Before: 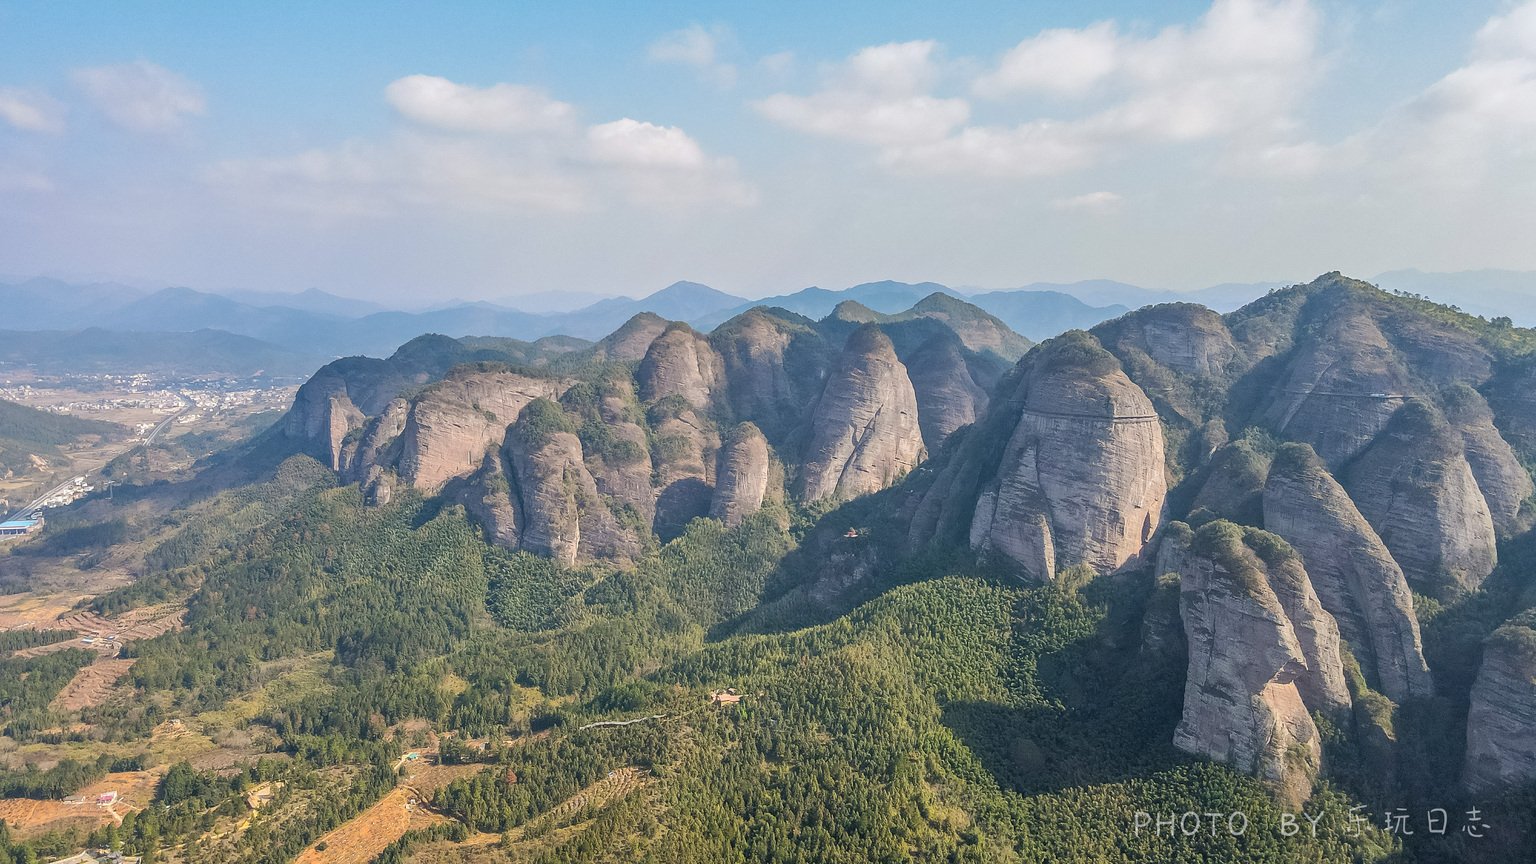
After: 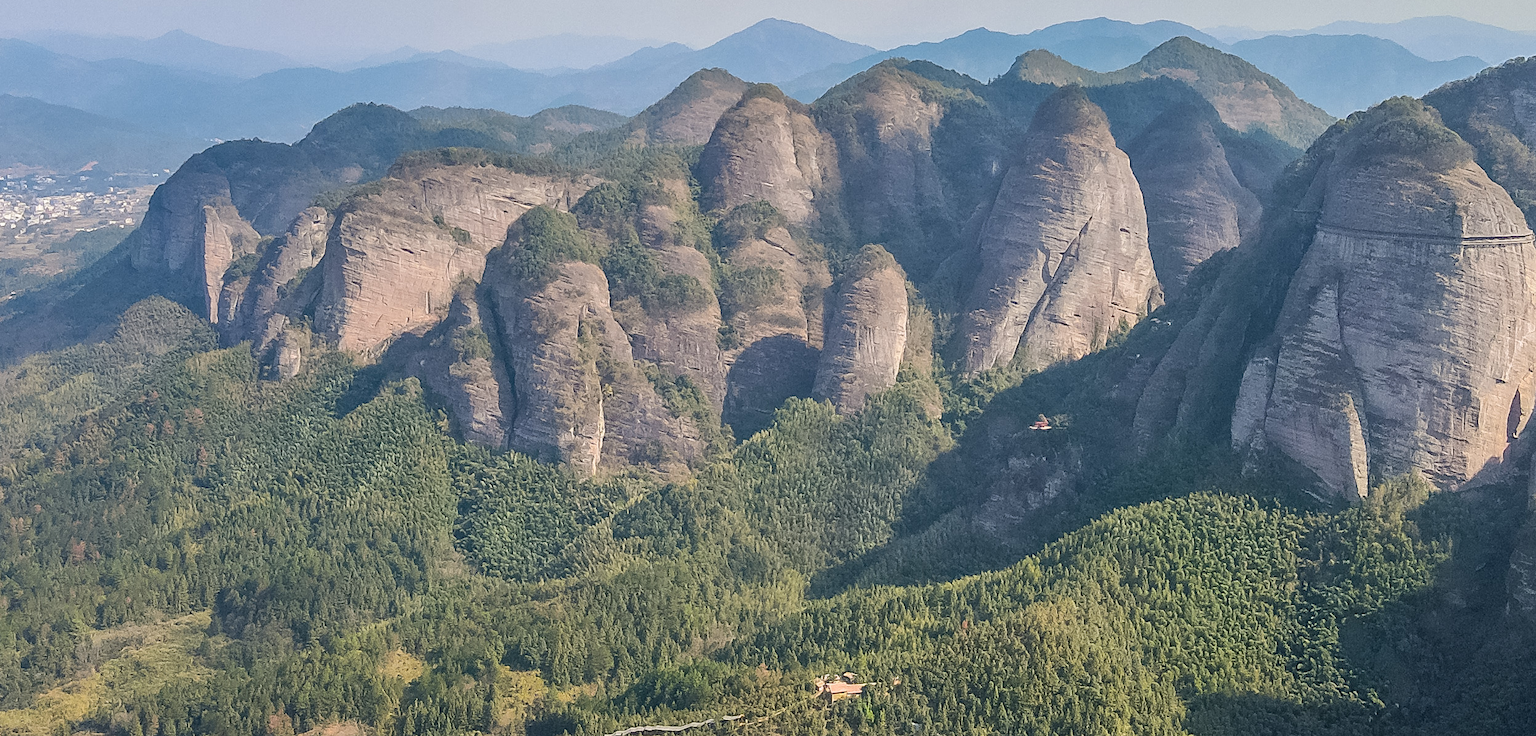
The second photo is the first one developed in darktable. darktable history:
crop: left 13.24%, top 31.204%, right 24.472%, bottom 15.642%
